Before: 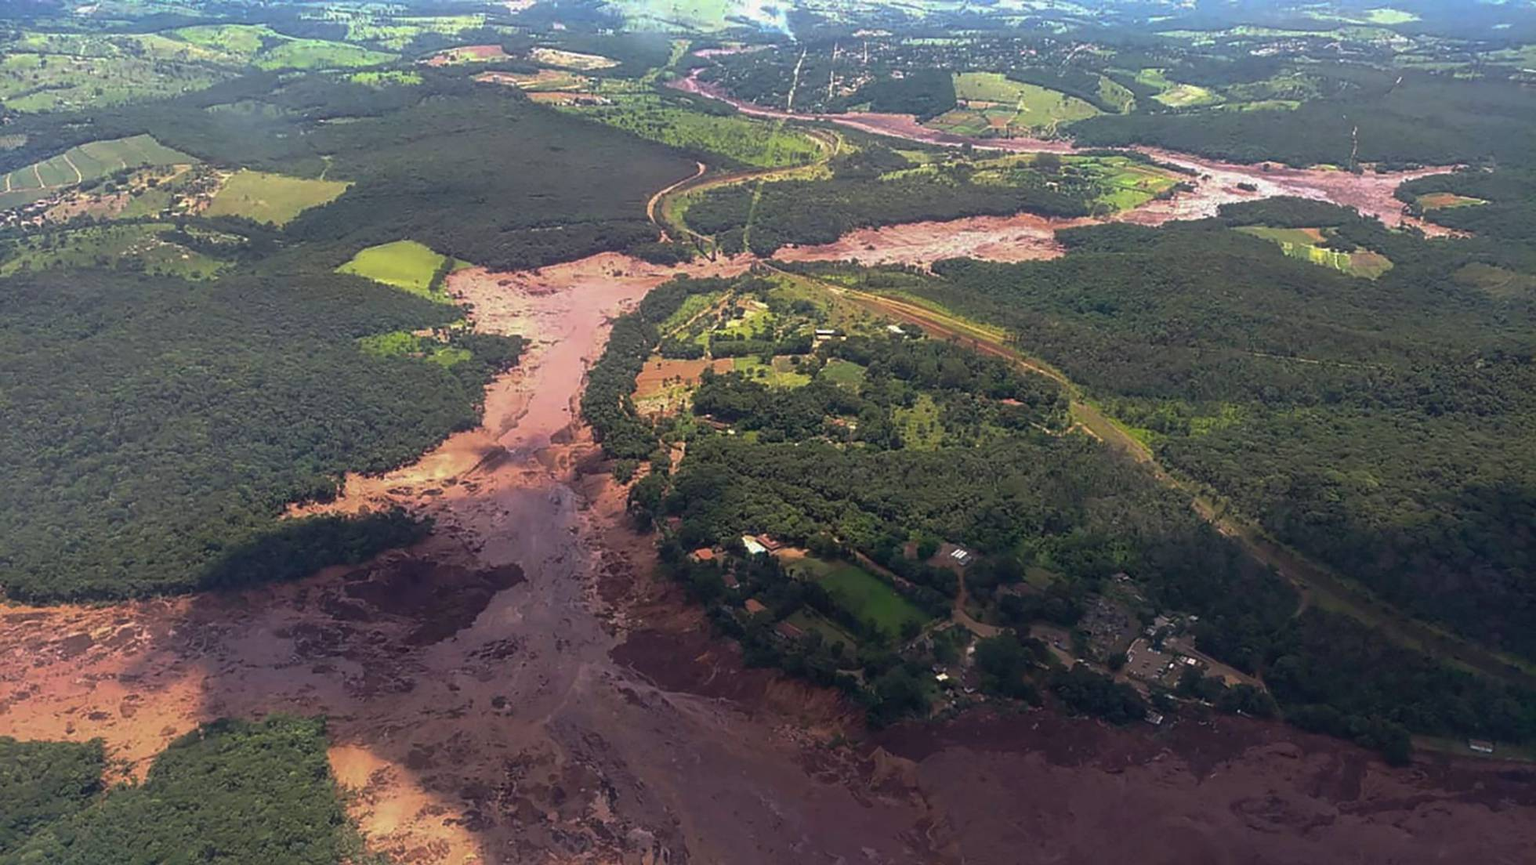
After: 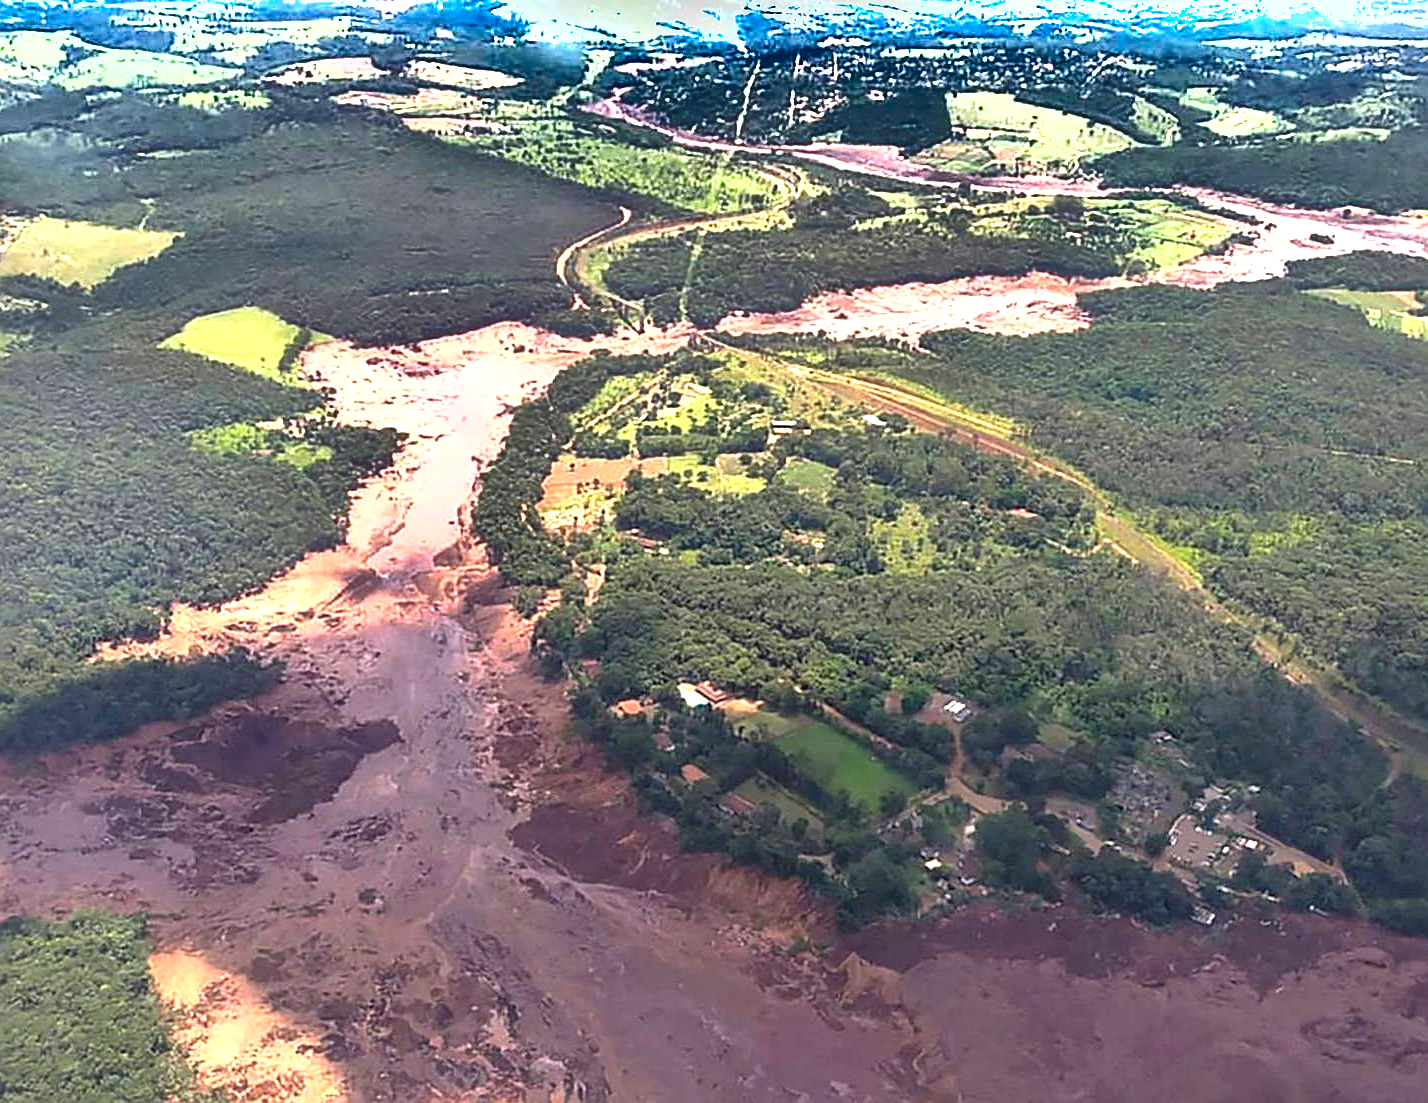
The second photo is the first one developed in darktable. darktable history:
shadows and highlights: white point adjustment 0.162, highlights -69.63, soften with gaussian
exposure: black level correction 0, exposure 1.438 EV, compensate exposure bias true, compensate highlight preservation false
crop: left 13.742%, right 13.387%
sharpen: amount 0.494
